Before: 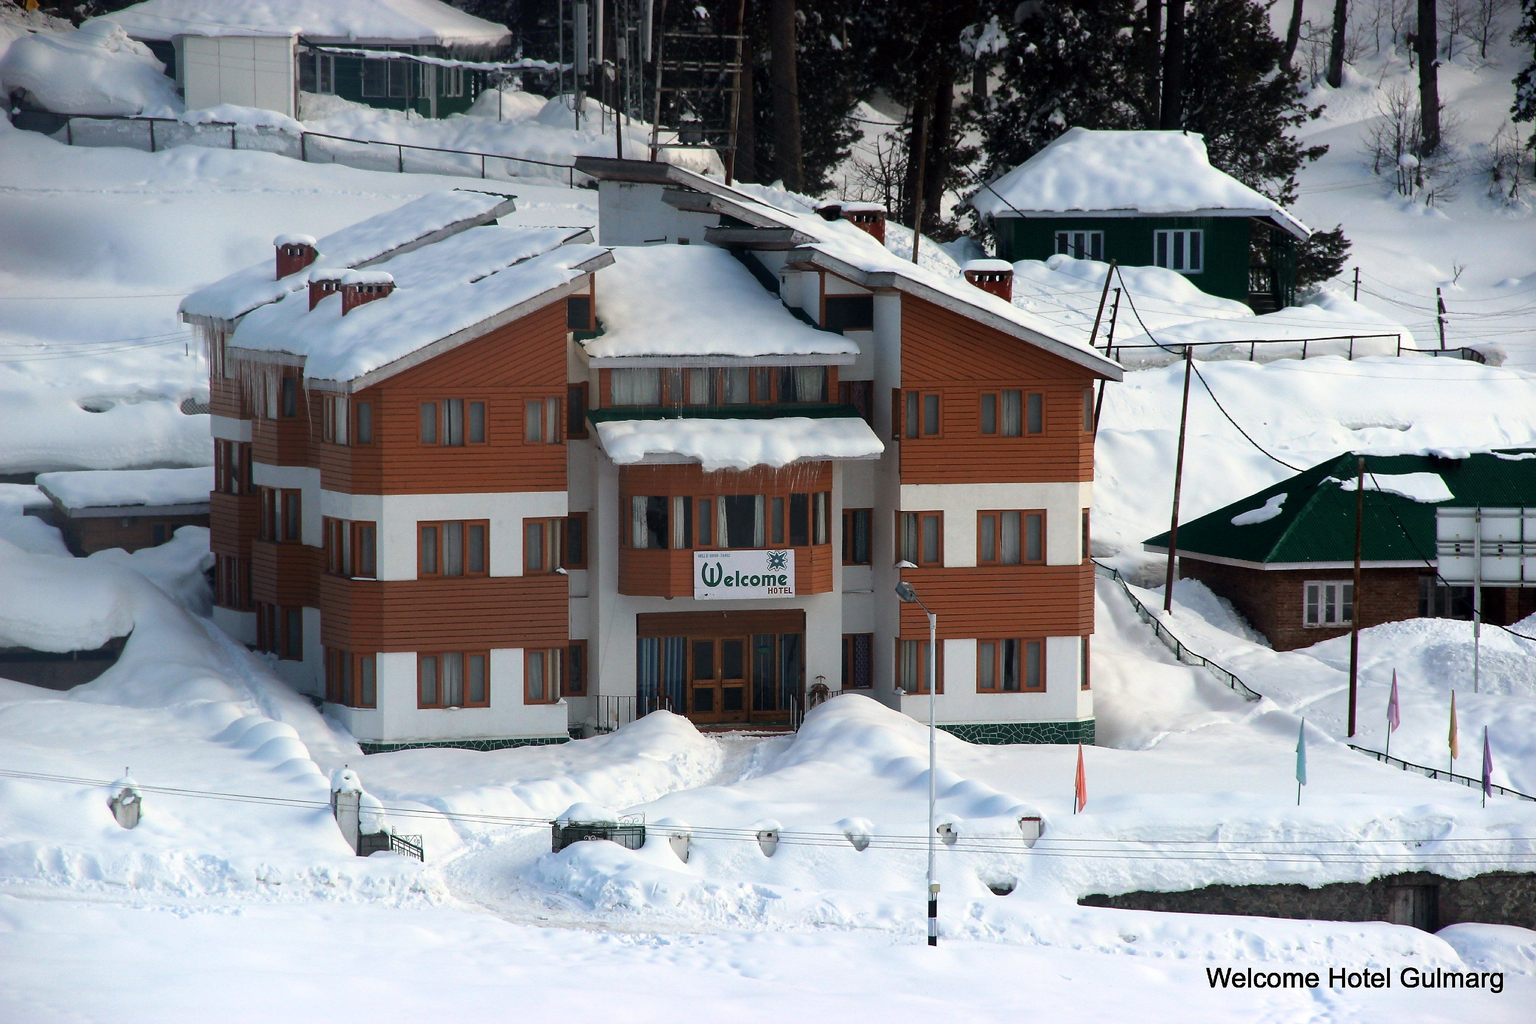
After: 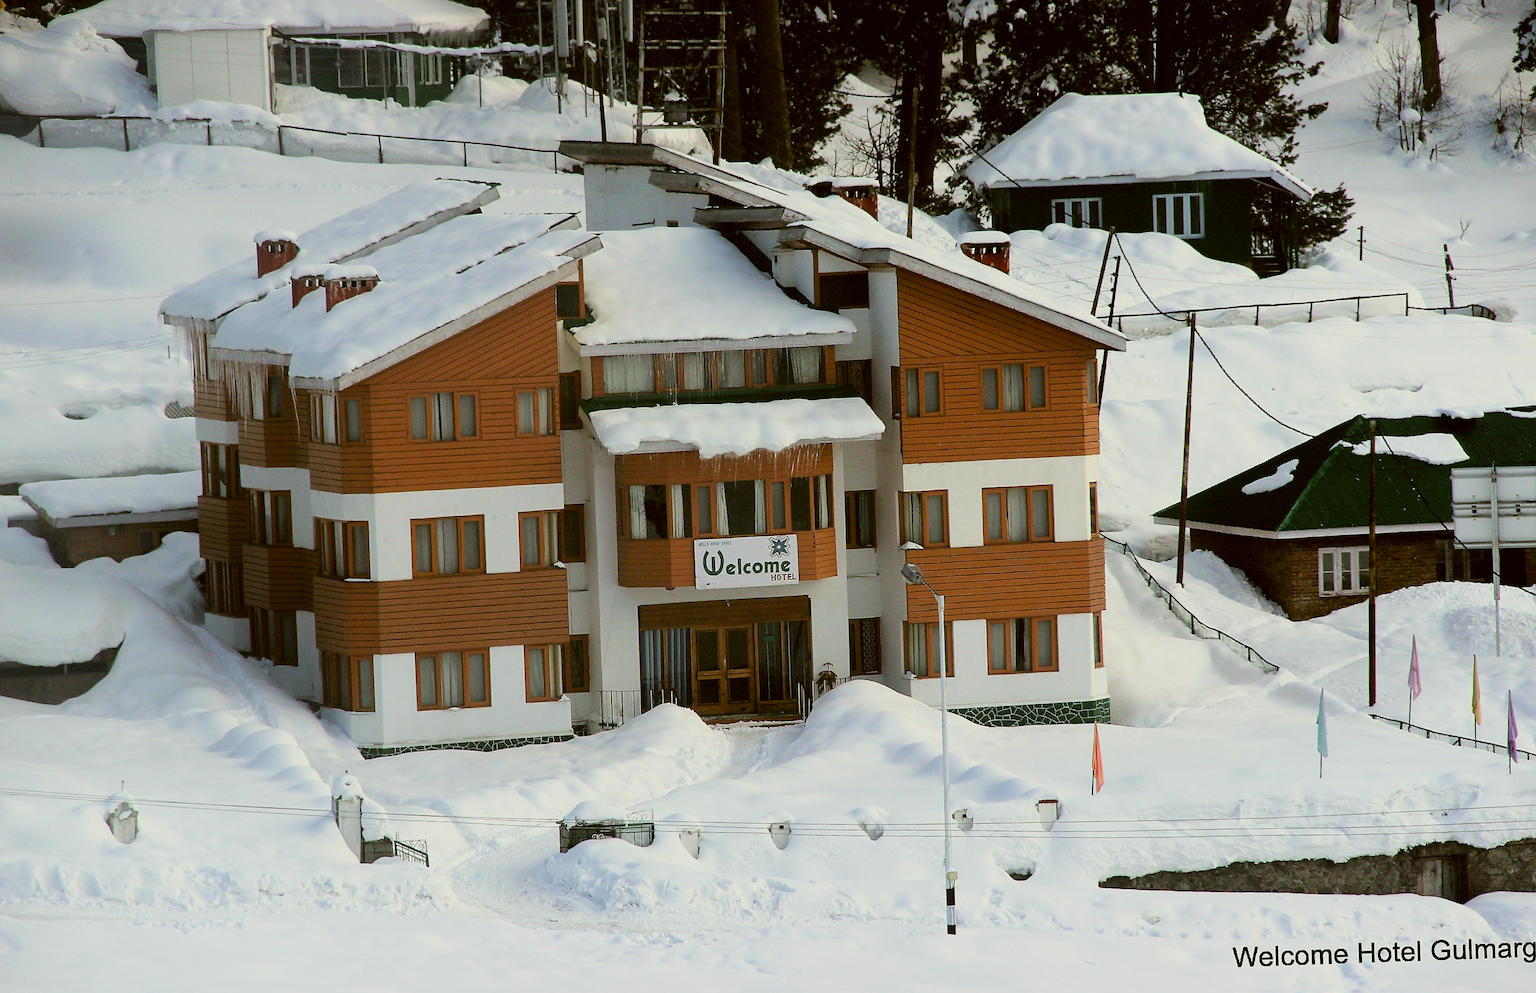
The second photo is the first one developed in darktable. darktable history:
color correction: highlights a* -1.43, highlights b* 10.12, shadows a* 0.395, shadows b* 19.35
rotate and perspective: rotation -2°, crop left 0.022, crop right 0.978, crop top 0.049, crop bottom 0.951
white balance: red 0.954, blue 1.079
sharpen: on, module defaults
exposure: exposure 0.574 EV, compensate highlight preservation false
filmic rgb: black relative exposure -7.65 EV, white relative exposure 4.56 EV, hardness 3.61
